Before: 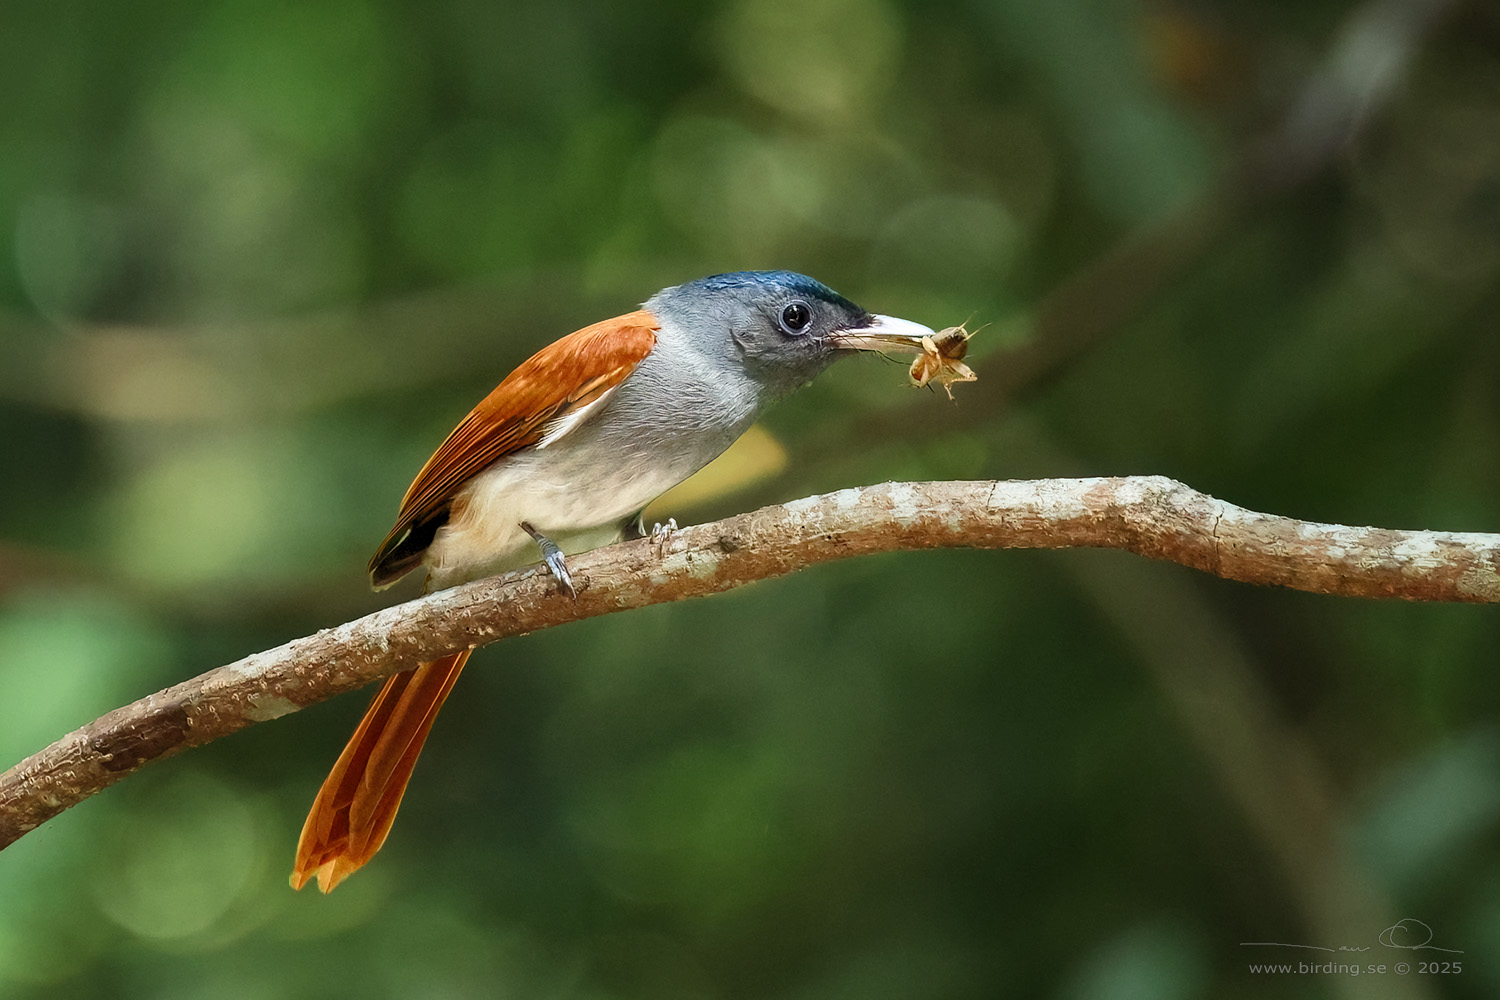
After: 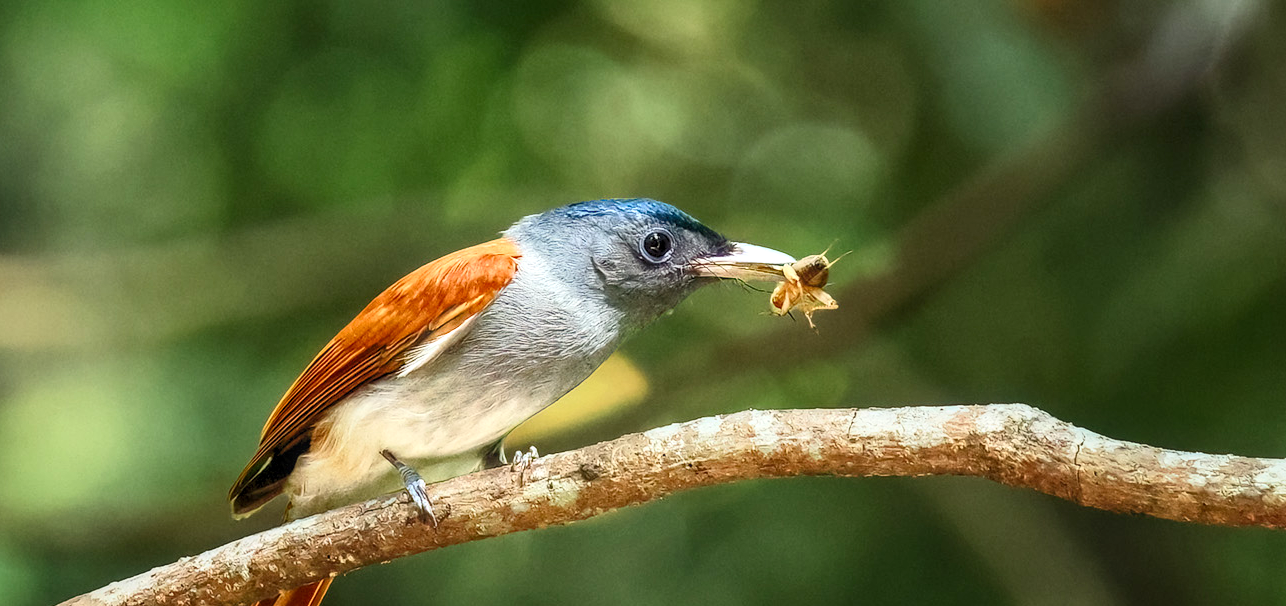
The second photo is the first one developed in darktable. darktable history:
crop and rotate: left 9.281%, top 7.263%, right 4.969%, bottom 32.062%
local contrast: on, module defaults
contrast brightness saturation: contrast 0.202, brightness 0.16, saturation 0.221
